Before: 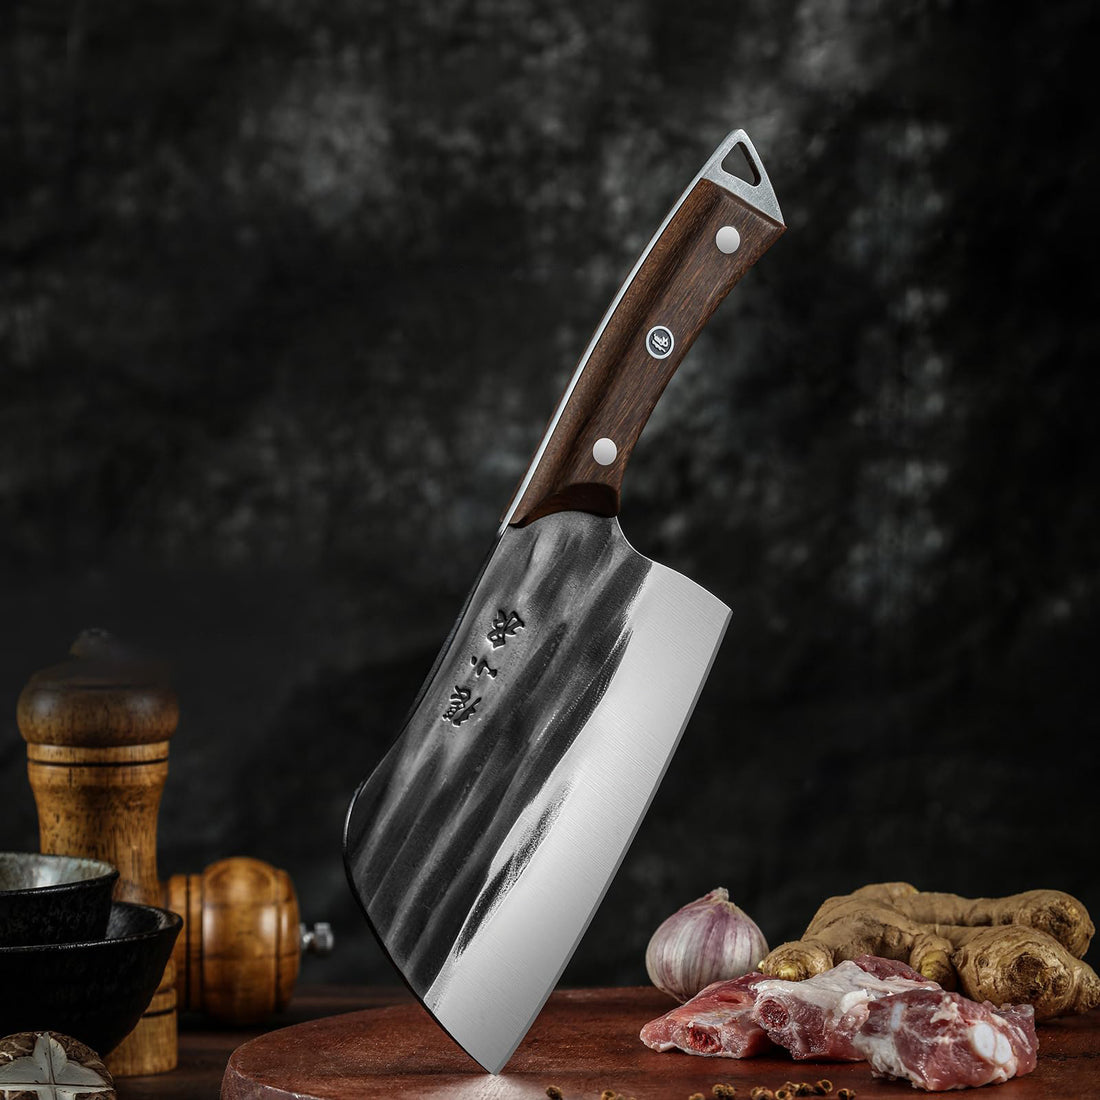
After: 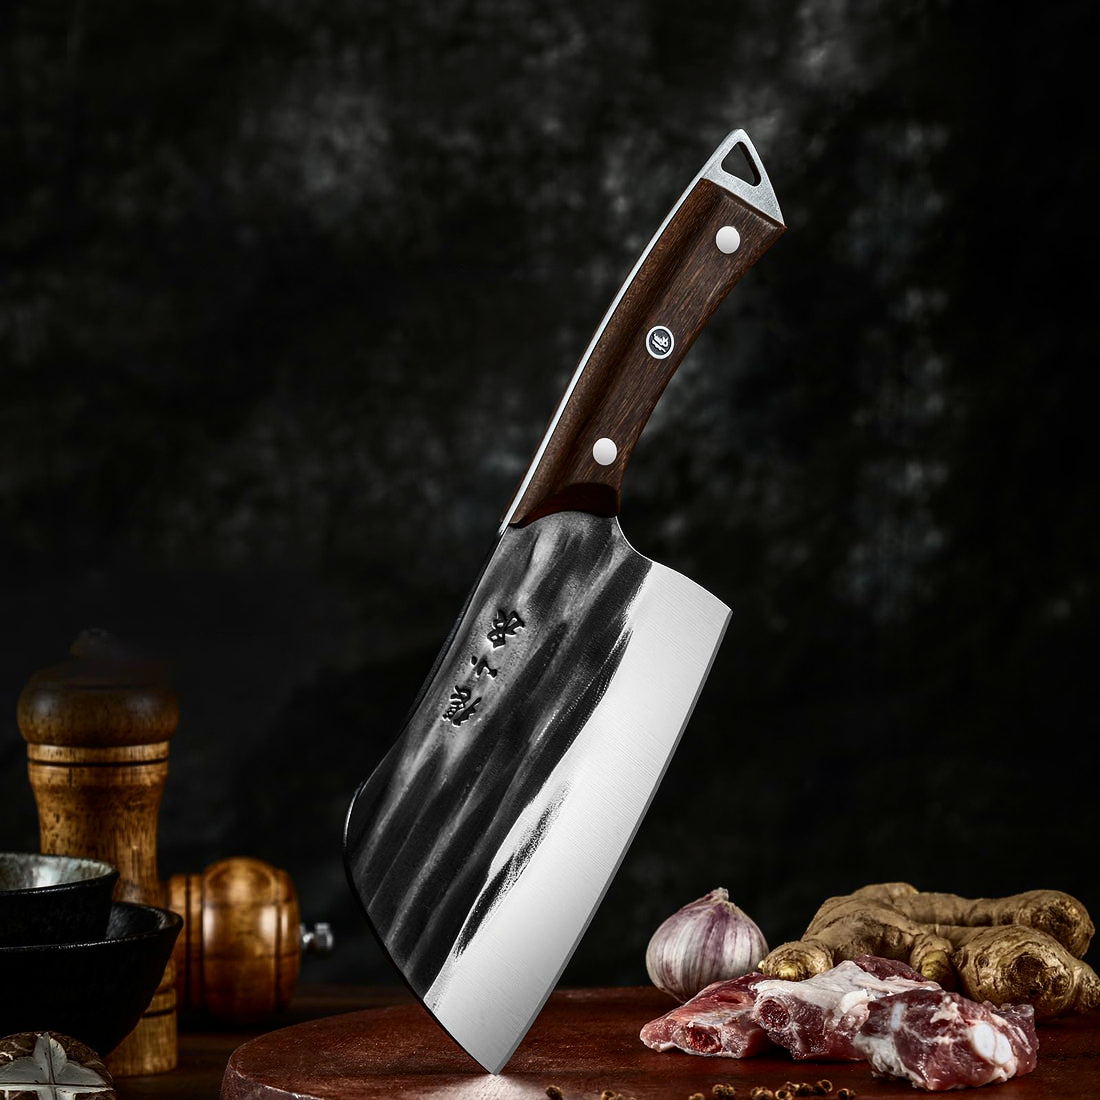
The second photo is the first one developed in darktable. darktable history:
contrast brightness saturation: contrast 0.289
